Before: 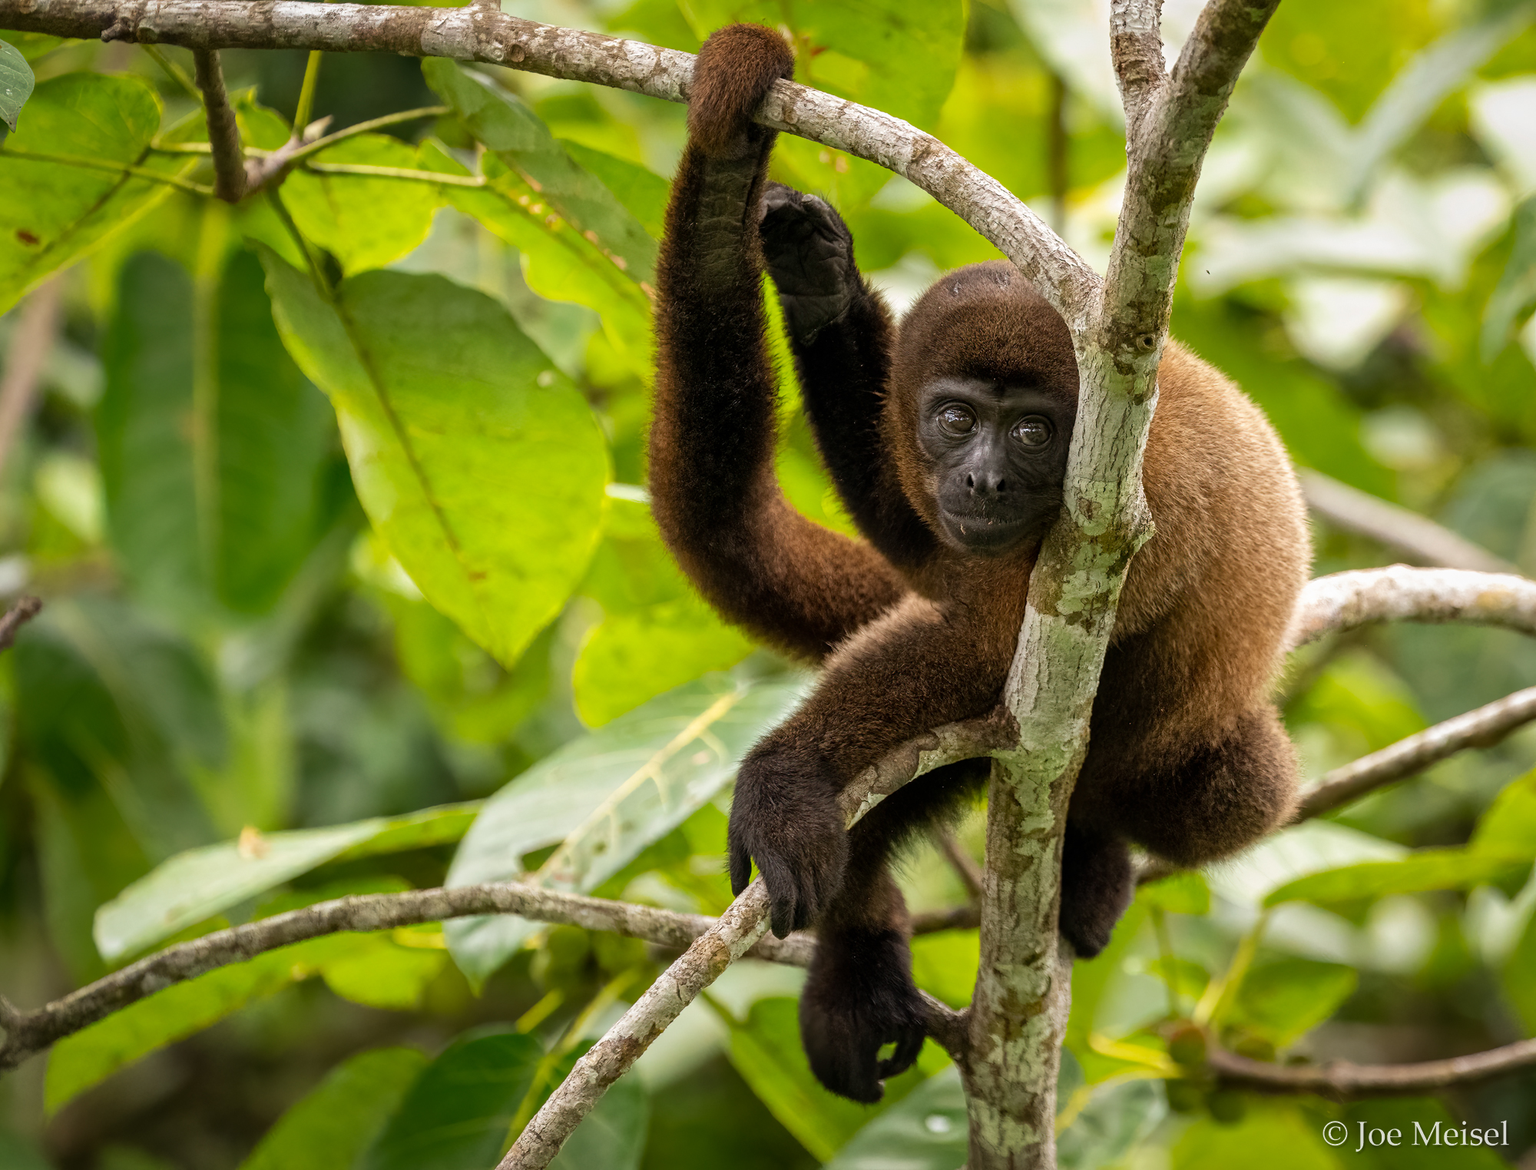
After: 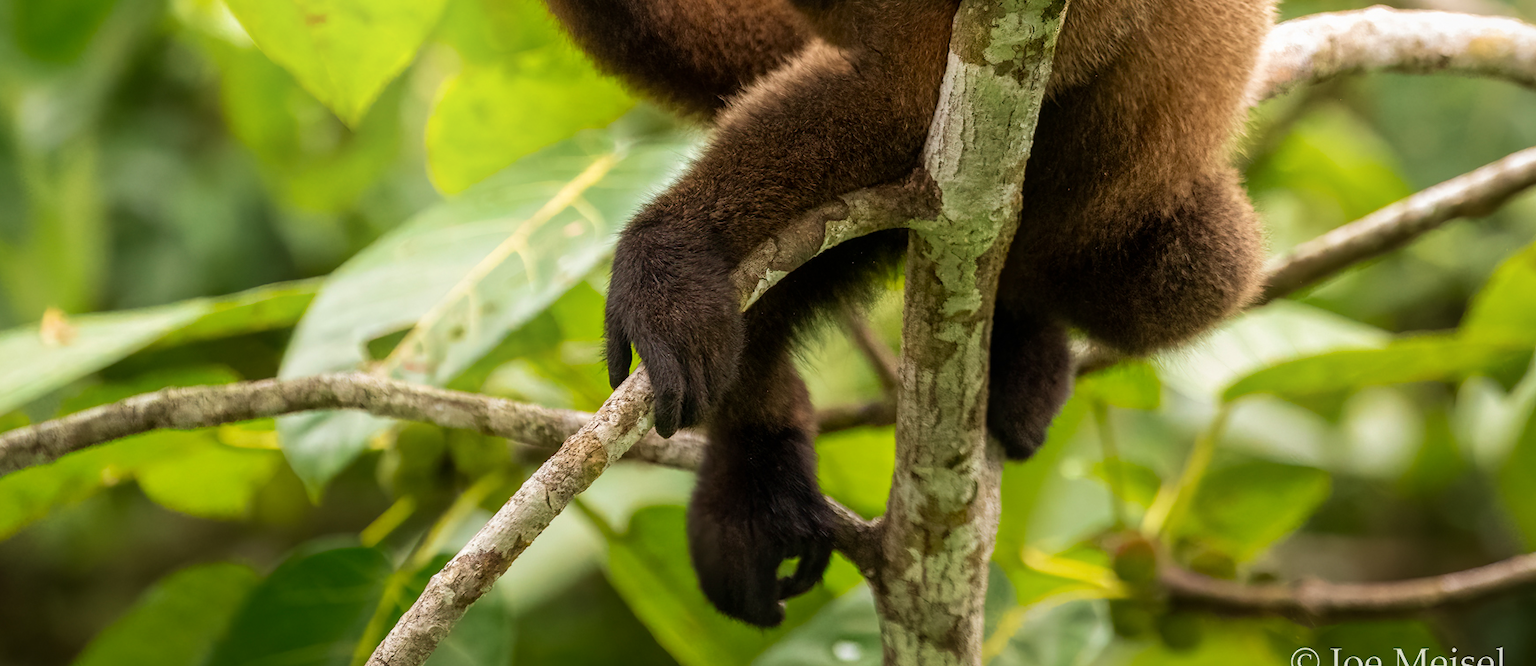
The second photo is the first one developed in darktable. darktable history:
crop and rotate: left 13.256%, top 47.838%, bottom 2.728%
velvia: on, module defaults
shadows and highlights: shadows -40.54, highlights 64.79, soften with gaussian
